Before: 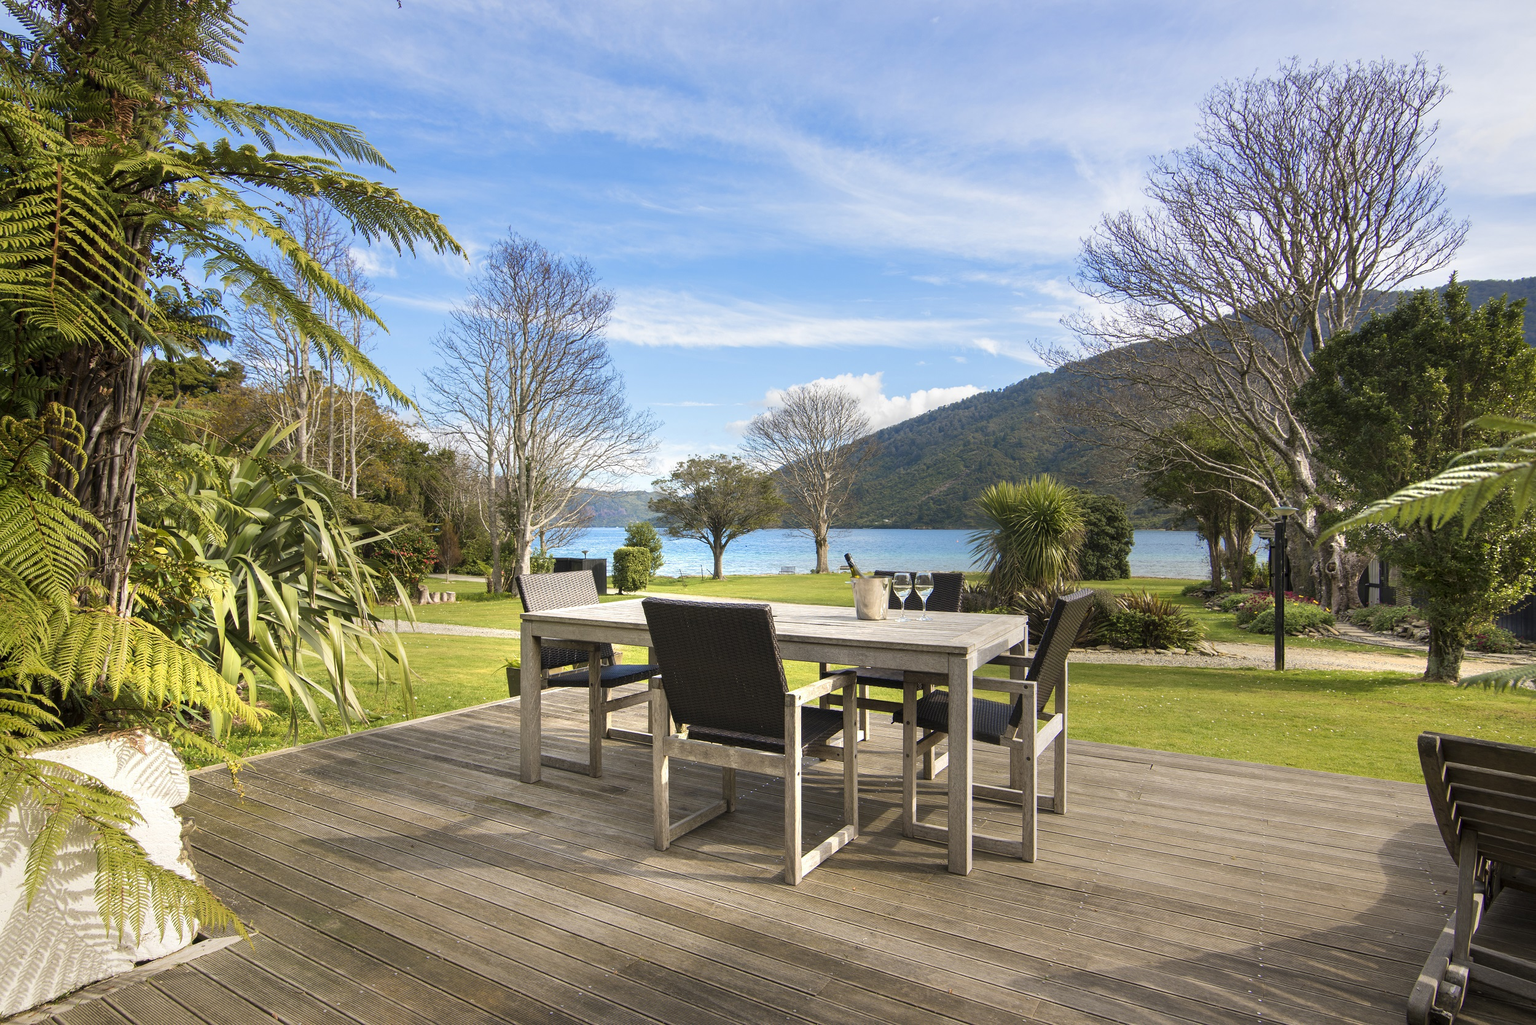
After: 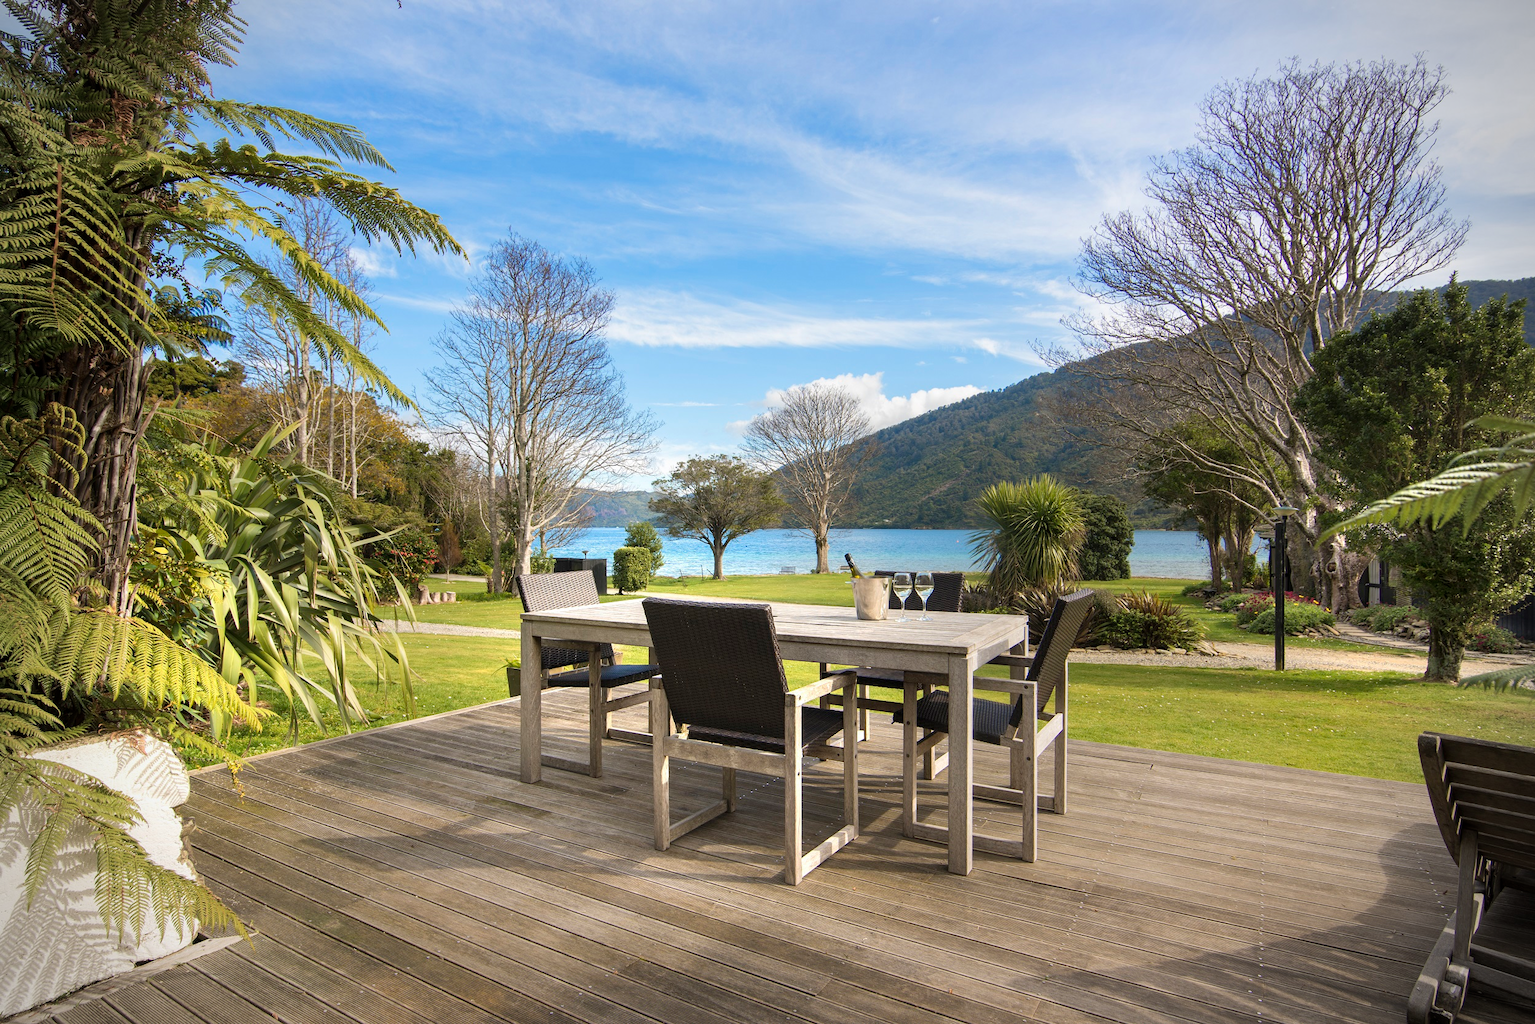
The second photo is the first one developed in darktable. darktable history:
vignetting: fall-off start 79.93%
